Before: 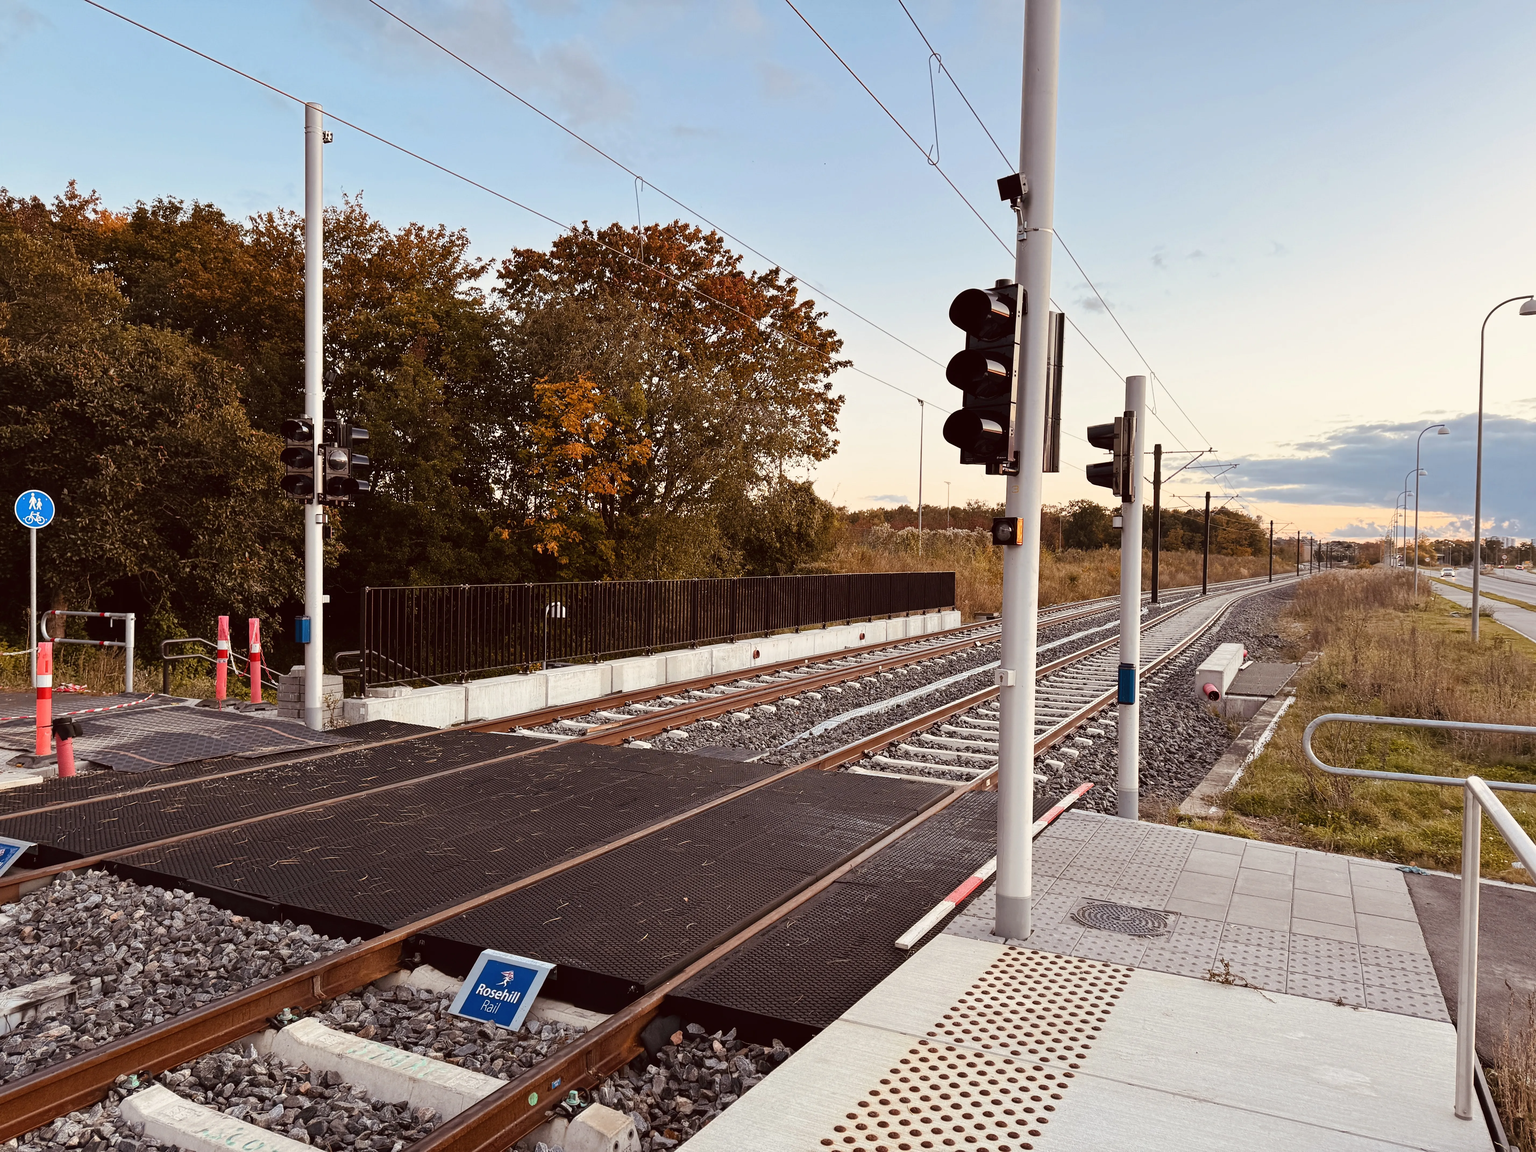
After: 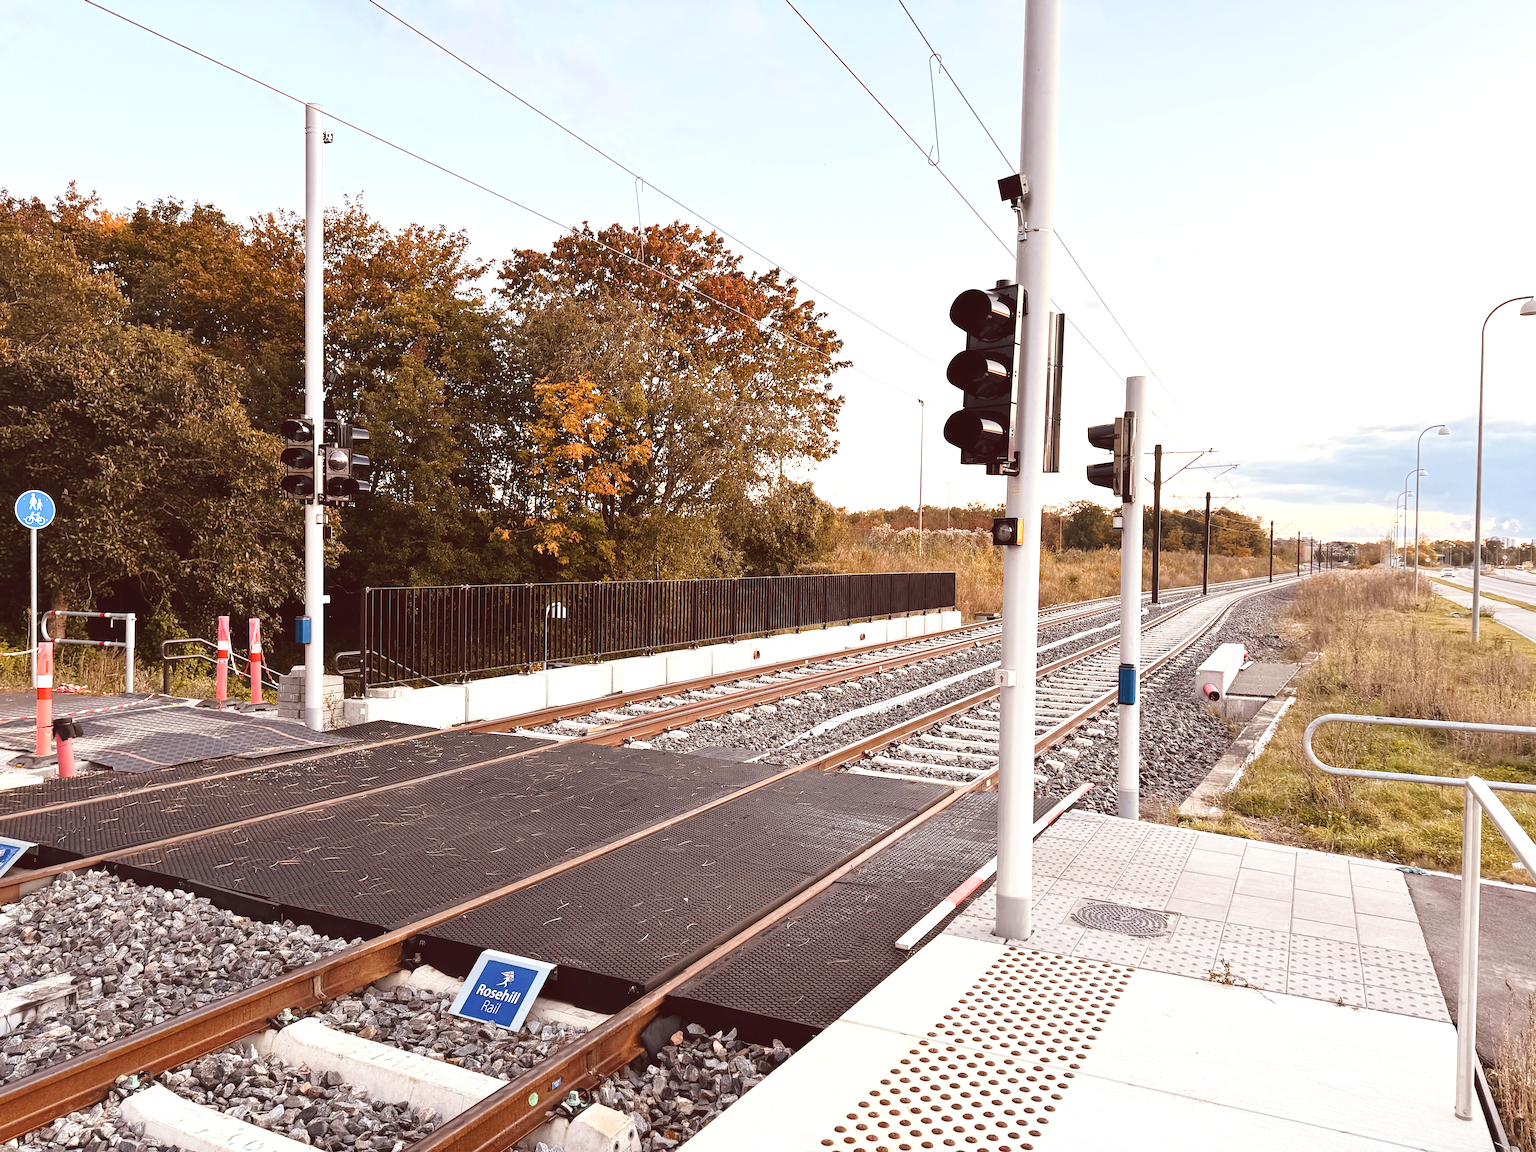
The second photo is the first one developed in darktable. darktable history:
tone curve: curves: ch0 [(0, 0) (0.003, 0.022) (0.011, 0.025) (0.025, 0.032) (0.044, 0.055) (0.069, 0.089) (0.1, 0.133) (0.136, 0.18) (0.177, 0.231) (0.224, 0.291) (0.277, 0.35) (0.335, 0.42) (0.399, 0.496) (0.468, 0.561) (0.543, 0.632) (0.623, 0.706) (0.709, 0.783) (0.801, 0.865) (0.898, 0.947) (1, 1)], preserve colors none
exposure: black level correction -0.002, exposure 0.708 EV, compensate exposure bias true, compensate highlight preservation false
